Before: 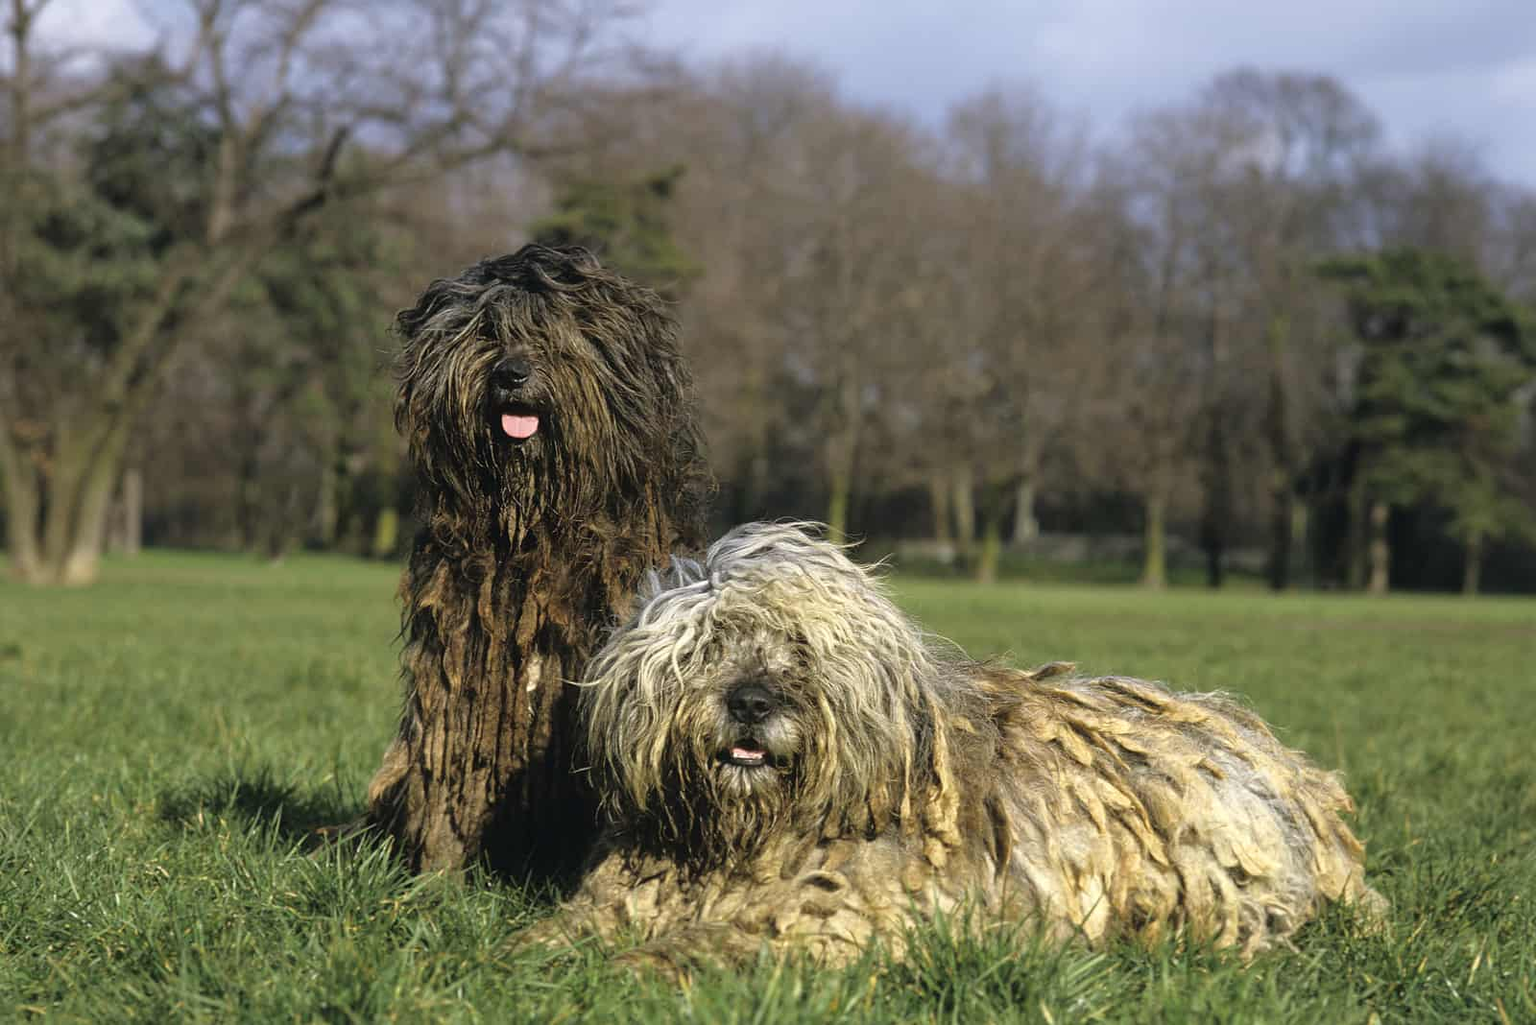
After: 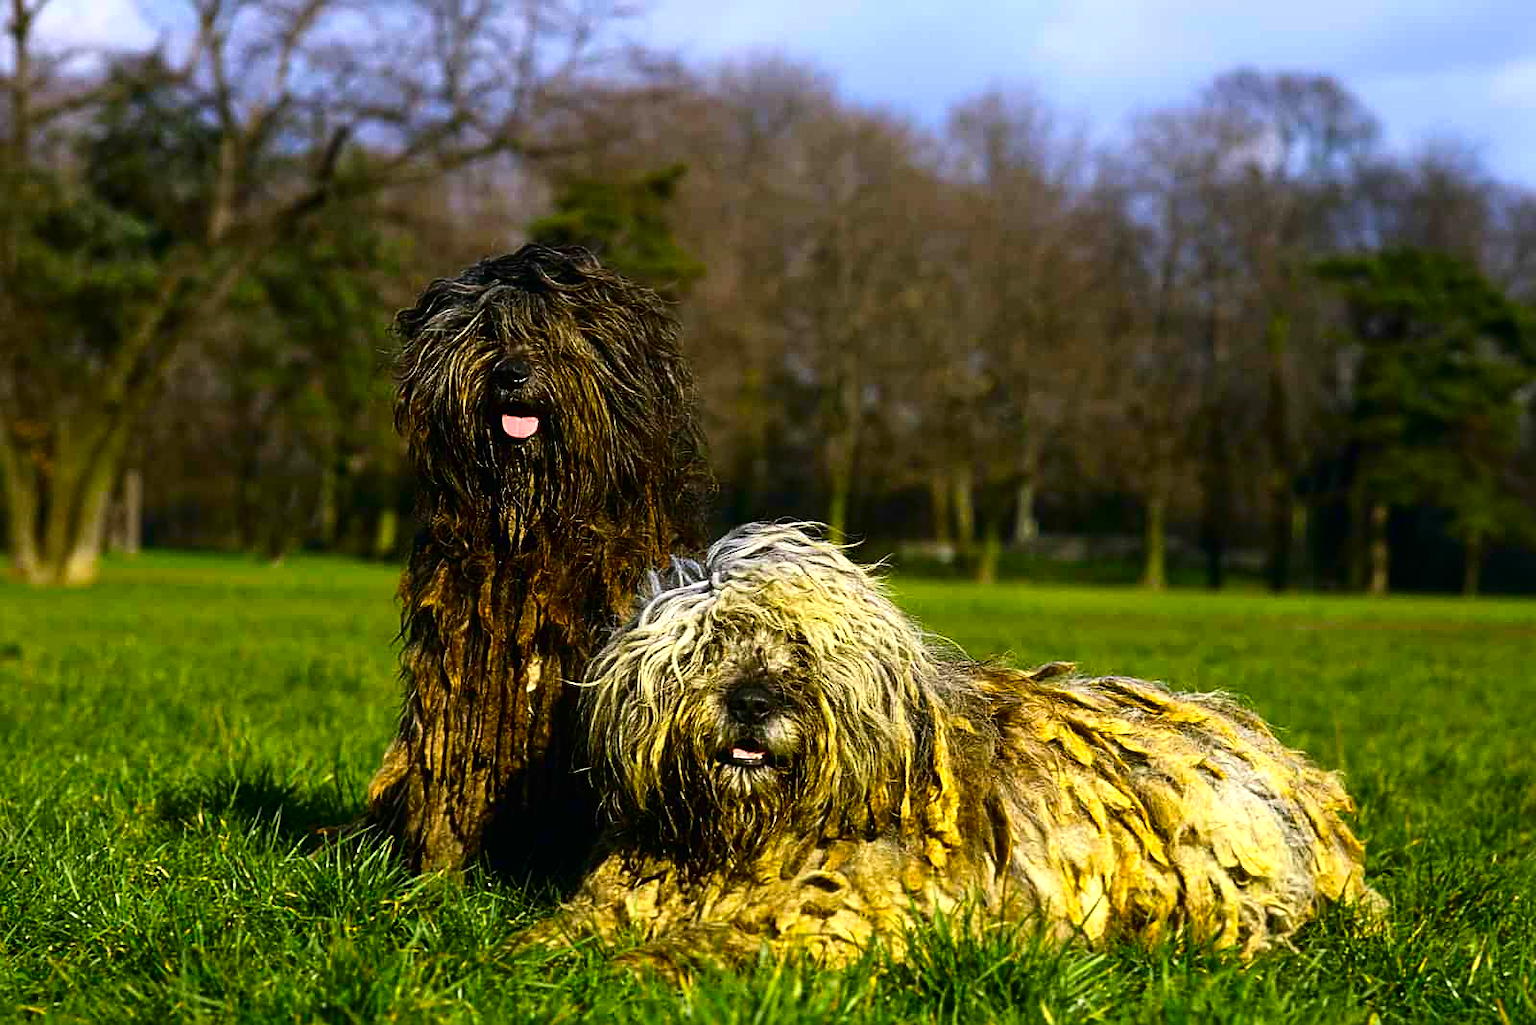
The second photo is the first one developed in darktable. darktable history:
contrast brightness saturation: contrast 0.21, brightness -0.11, saturation 0.21
color contrast: green-magenta contrast 1.1, blue-yellow contrast 1.1, unbound 0
sharpen: on, module defaults
color balance rgb: linear chroma grading › global chroma 50%, perceptual saturation grading › global saturation 2.34%, global vibrance 6.64%, contrast 12.71%, saturation formula JzAzBz (2021)
